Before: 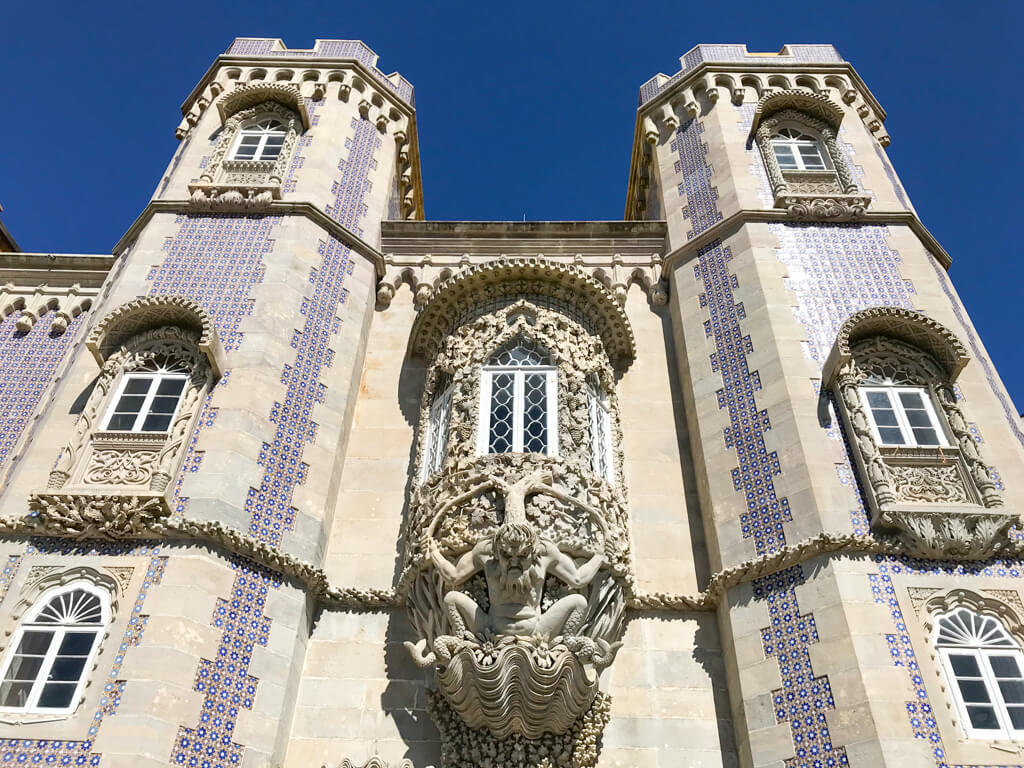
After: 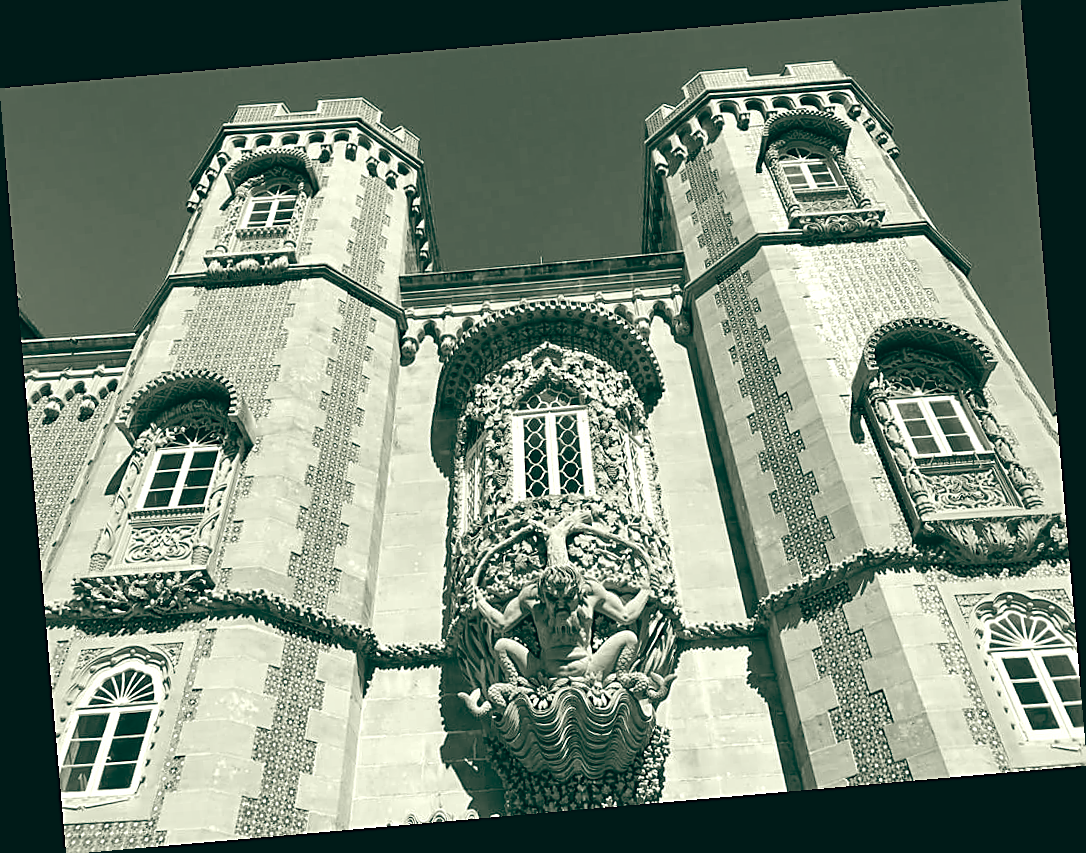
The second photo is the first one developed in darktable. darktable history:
color balance: lift [1.005, 0.99, 1.007, 1.01], gamma [1, 1.034, 1.032, 0.966], gain [0.873, 1.055, 1.067, 0.933]
color calibration: output gray [0.18, 0.41, 0.41, 0], gray › normalize channels true, illuminant same as pipeline (D50), adaptation XYZ, x 0.346, y 0.359, gamut compression 0
sharpen: on, module defaults
rotate and perspective: rotation -4.98°, automatic cropping off
tone equalizer: -8 EV -0.417 EV, -7 EV -0.389 EV, -6 EV -0.333 EV, -5 EV -0.222 EV, -3 EV 0.222 EV, -2 EV 0.333 EV, -1 EV 0.389 EV, +0 EV 0.417 EV, edges refinement/feathering 500, mask exposure compensation -1.57 EV, preserve details no
color balance rgb: linear chroma grading › global chroma 3.45%, perceptual saturation grading › global saturation 11.24%, perceptual brilliance grading › global brilliance 3.04%, global vibrance 2.8%
